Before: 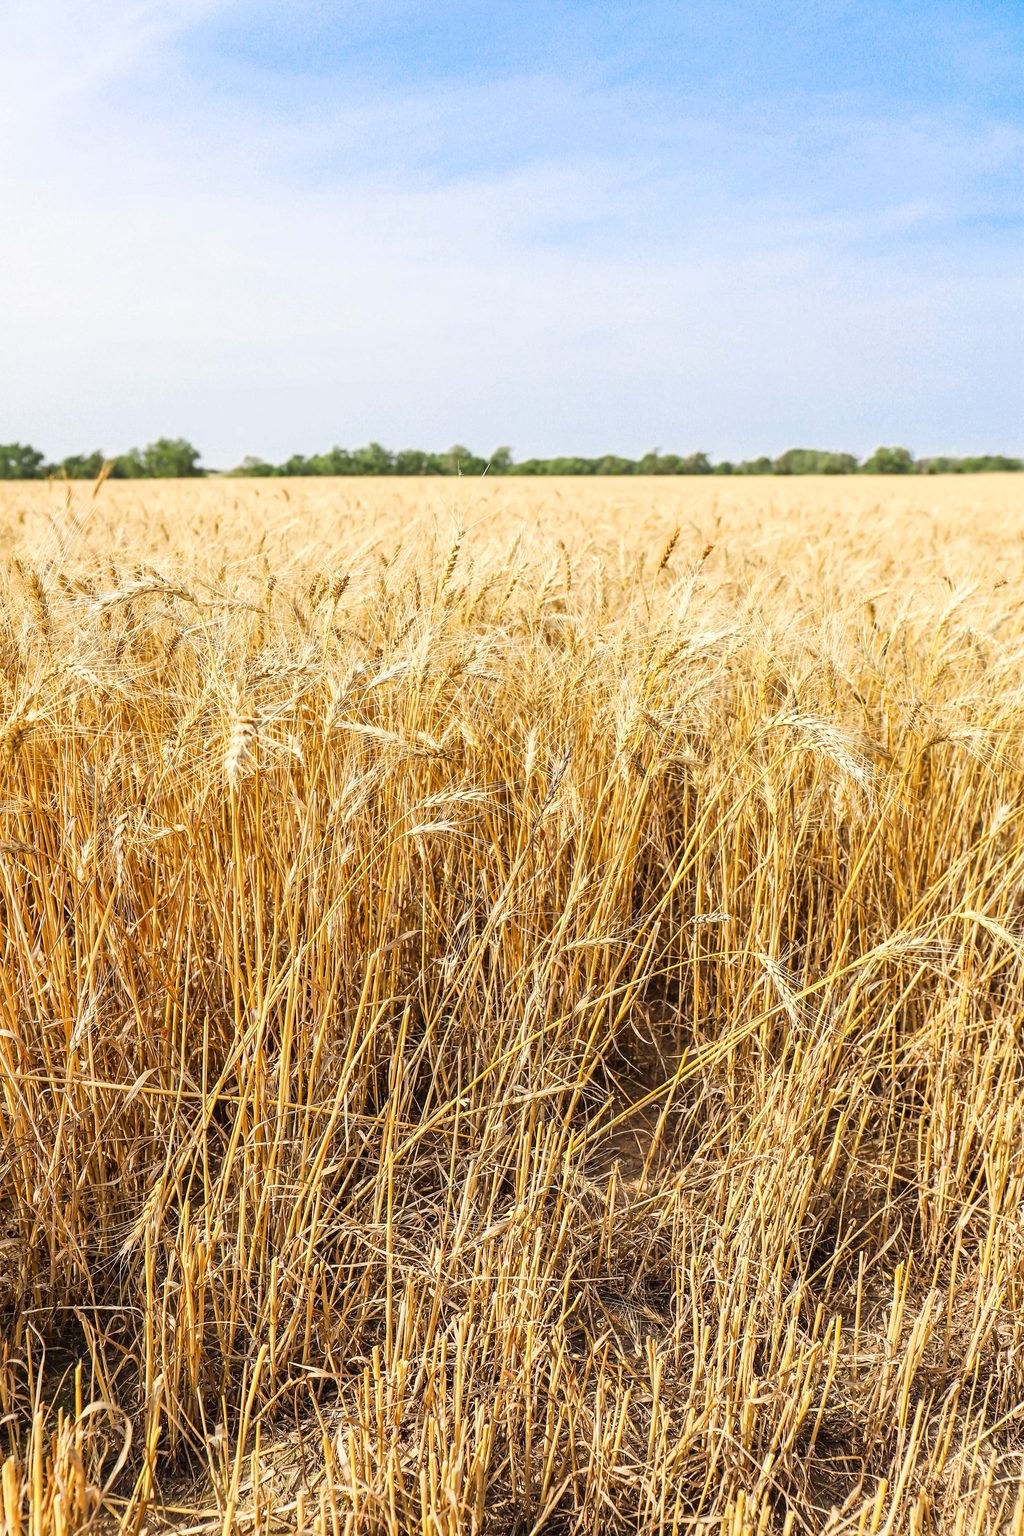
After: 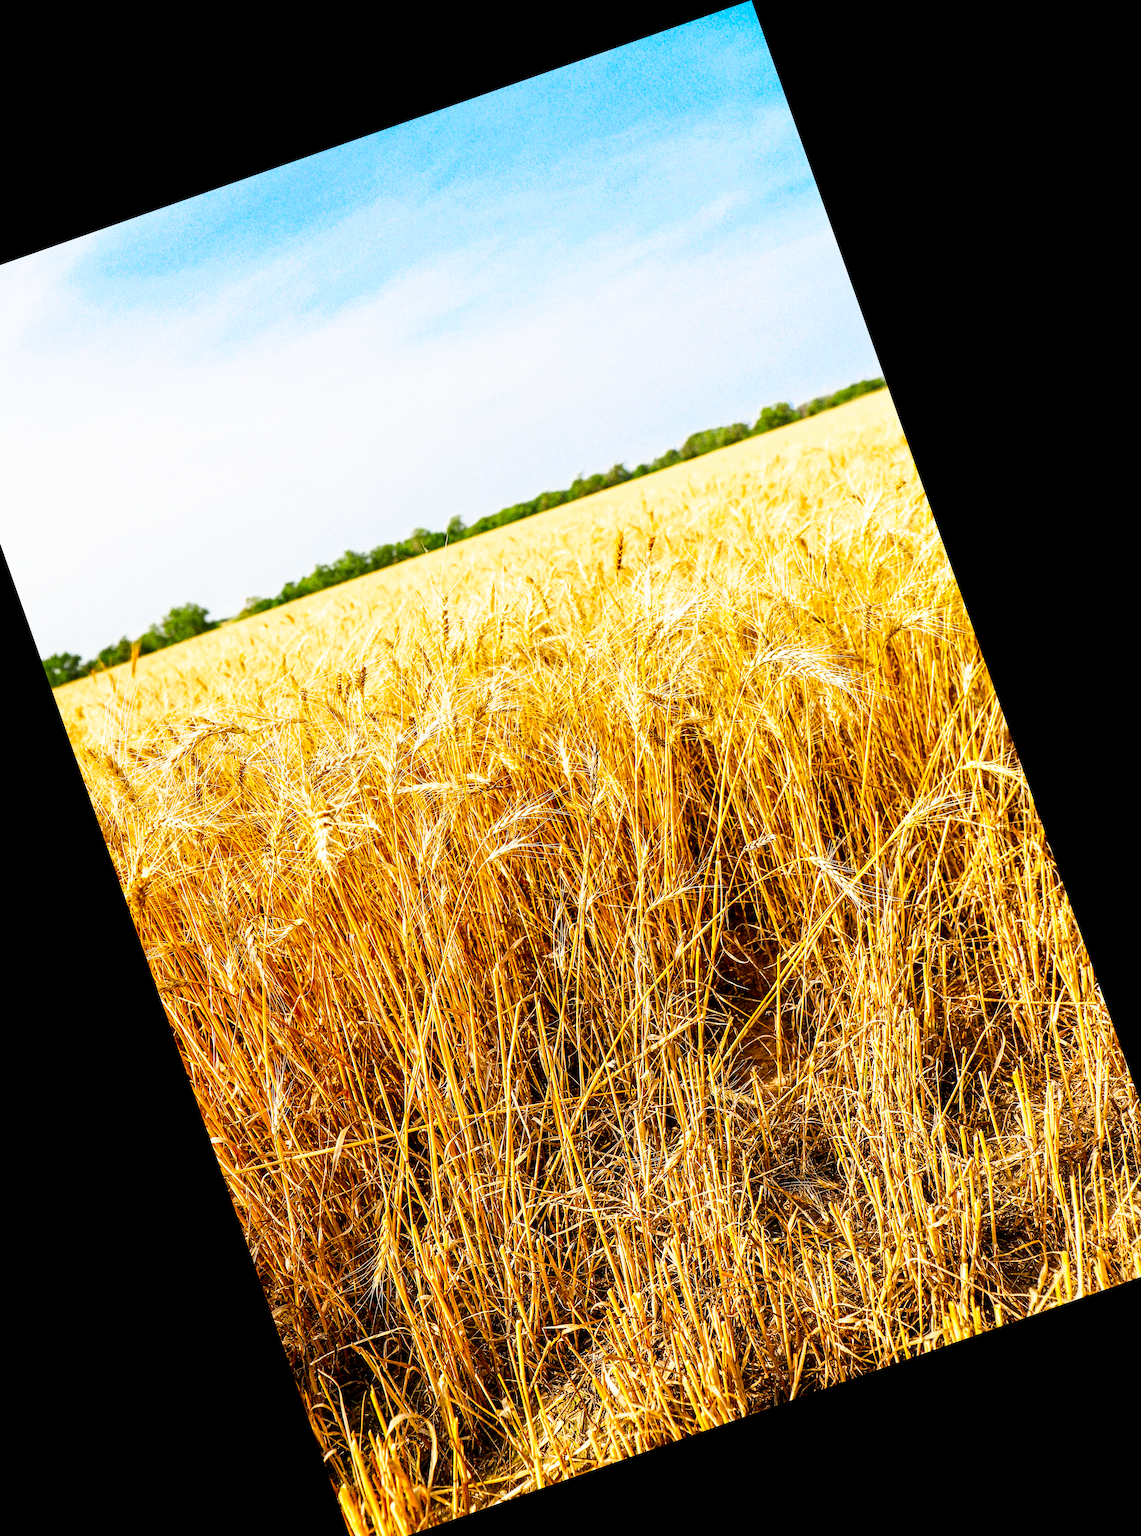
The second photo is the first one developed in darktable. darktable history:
crop and rotate: angle 19.43°, left 6.812%, right 4.125%, bottom 1.087%
tone equalizer: on, module defaults
grain: strength 26%
contrast brightness saturation: contrast 0.04, saturation 0.16
filmic rgb: black relative exposure -8.7 EV, white relative exposure 2.7 EV, threshold 3 EV, target black luminance 0%, hardness 6.25, latitude 76.53%, contrast 1.326, shadows ↔ highlights balance -0.349%, preserve chrominance no, color science v4 (2020), enable highlight reconstruction true
color balance rgb: perceptual saturation grading › global saturation 25%, global vibrance 20%
